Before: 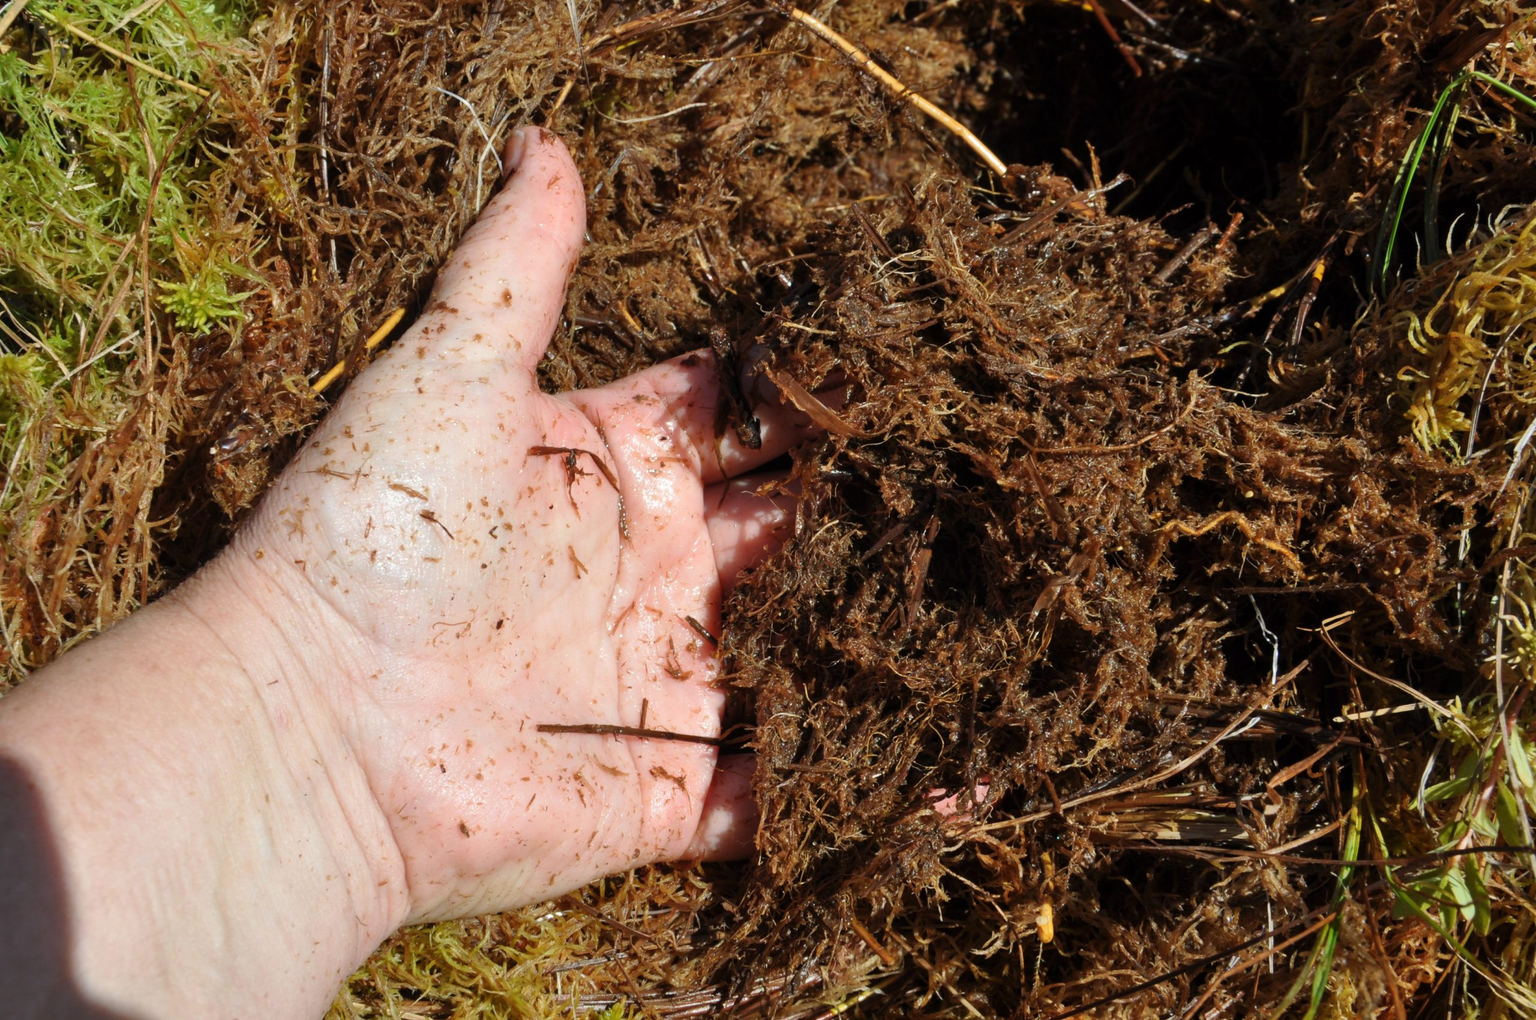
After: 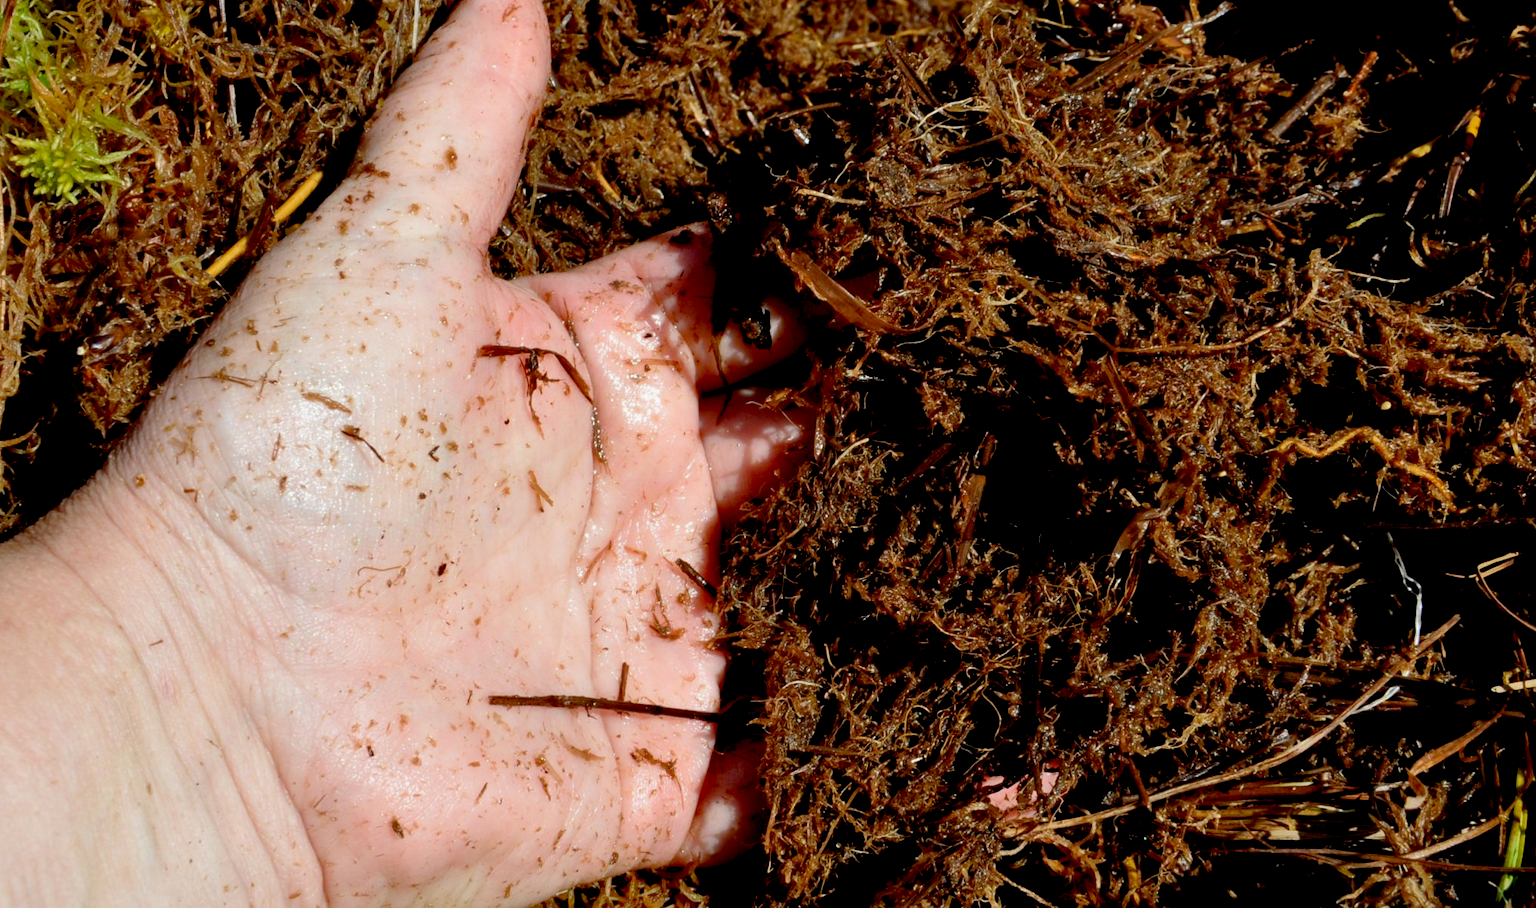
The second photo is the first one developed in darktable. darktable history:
exposure: black level correction 0.029, exposure -0.073 EV, compensate highlight preservation false
crop: left 9.712%, top 16.928%, right 10.845%, bottom 12.332%
